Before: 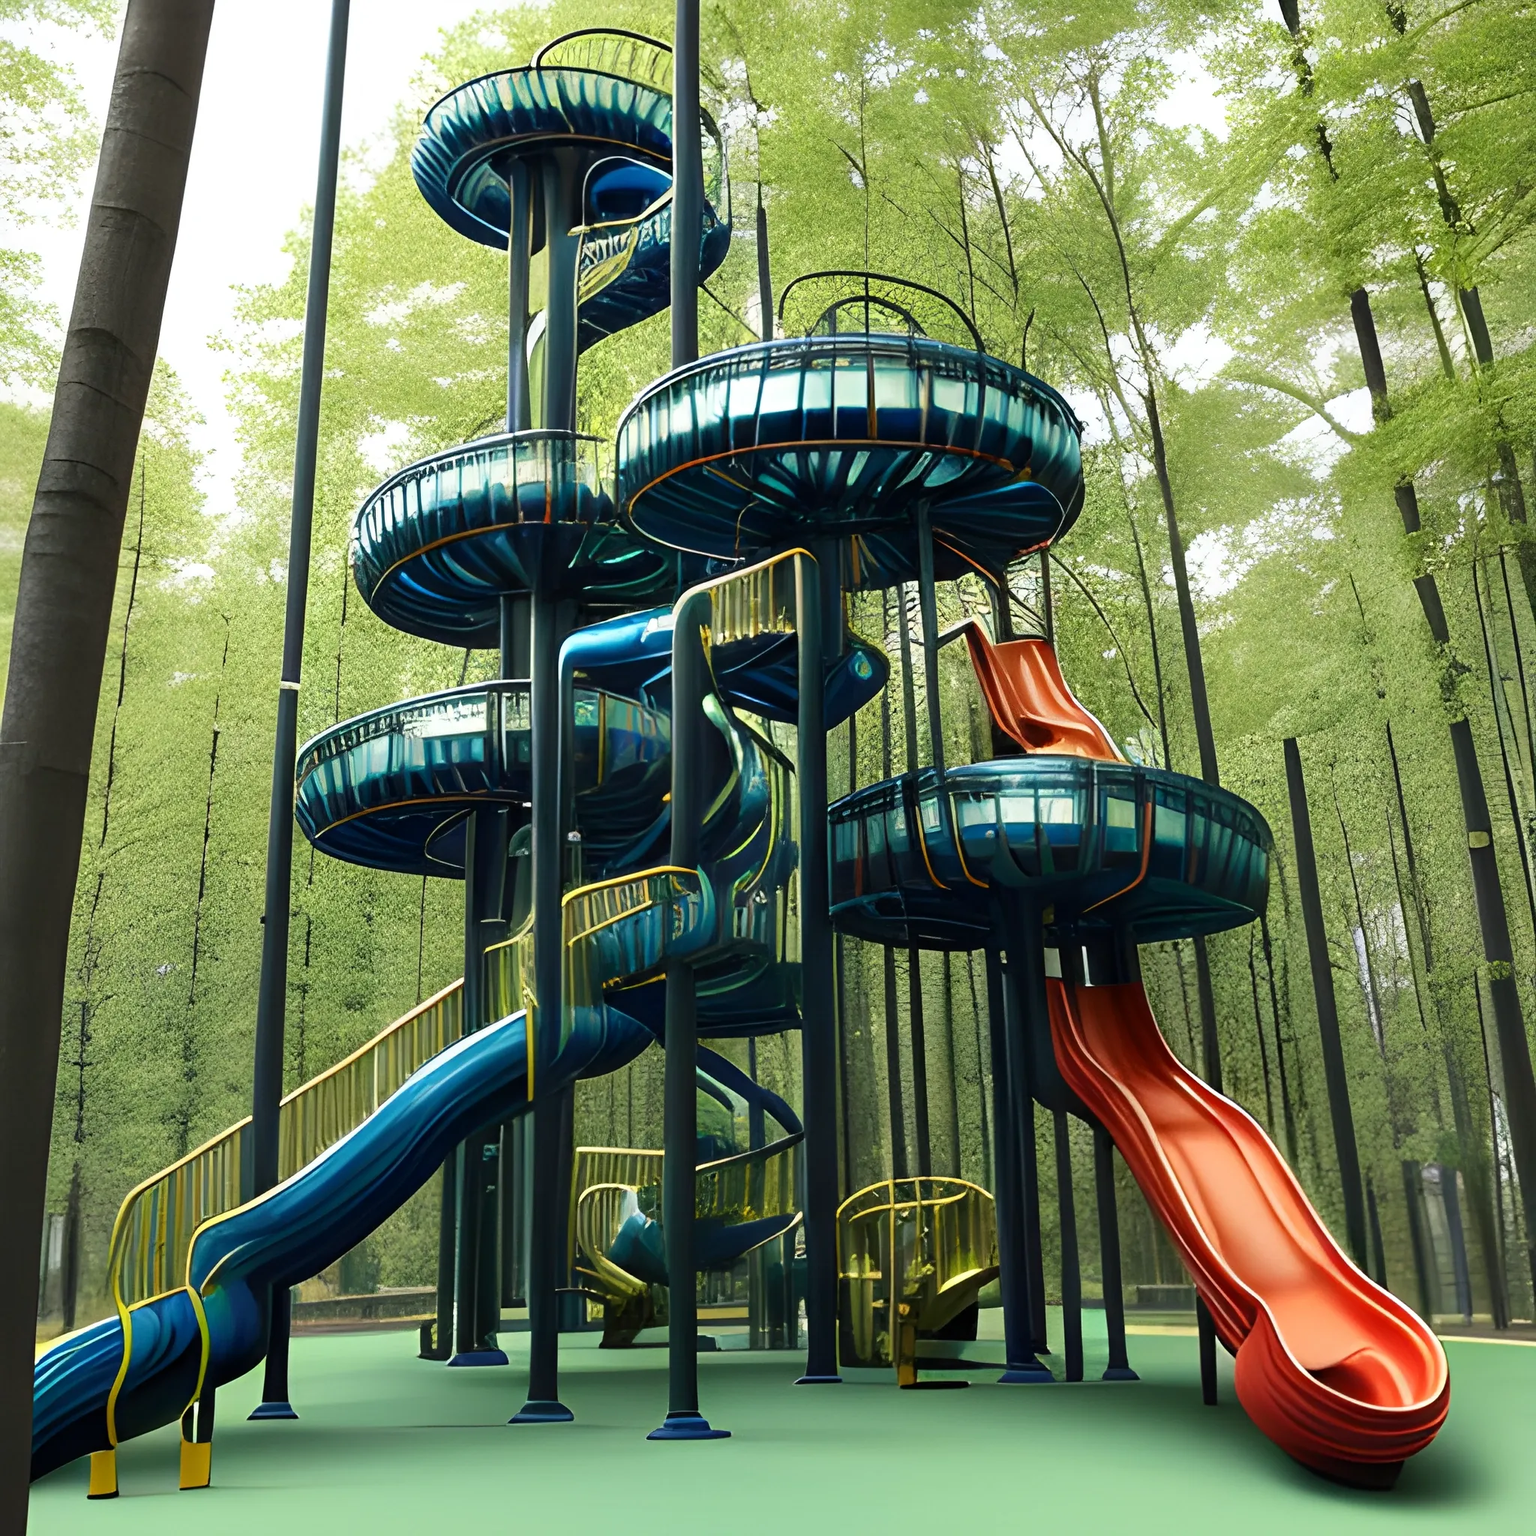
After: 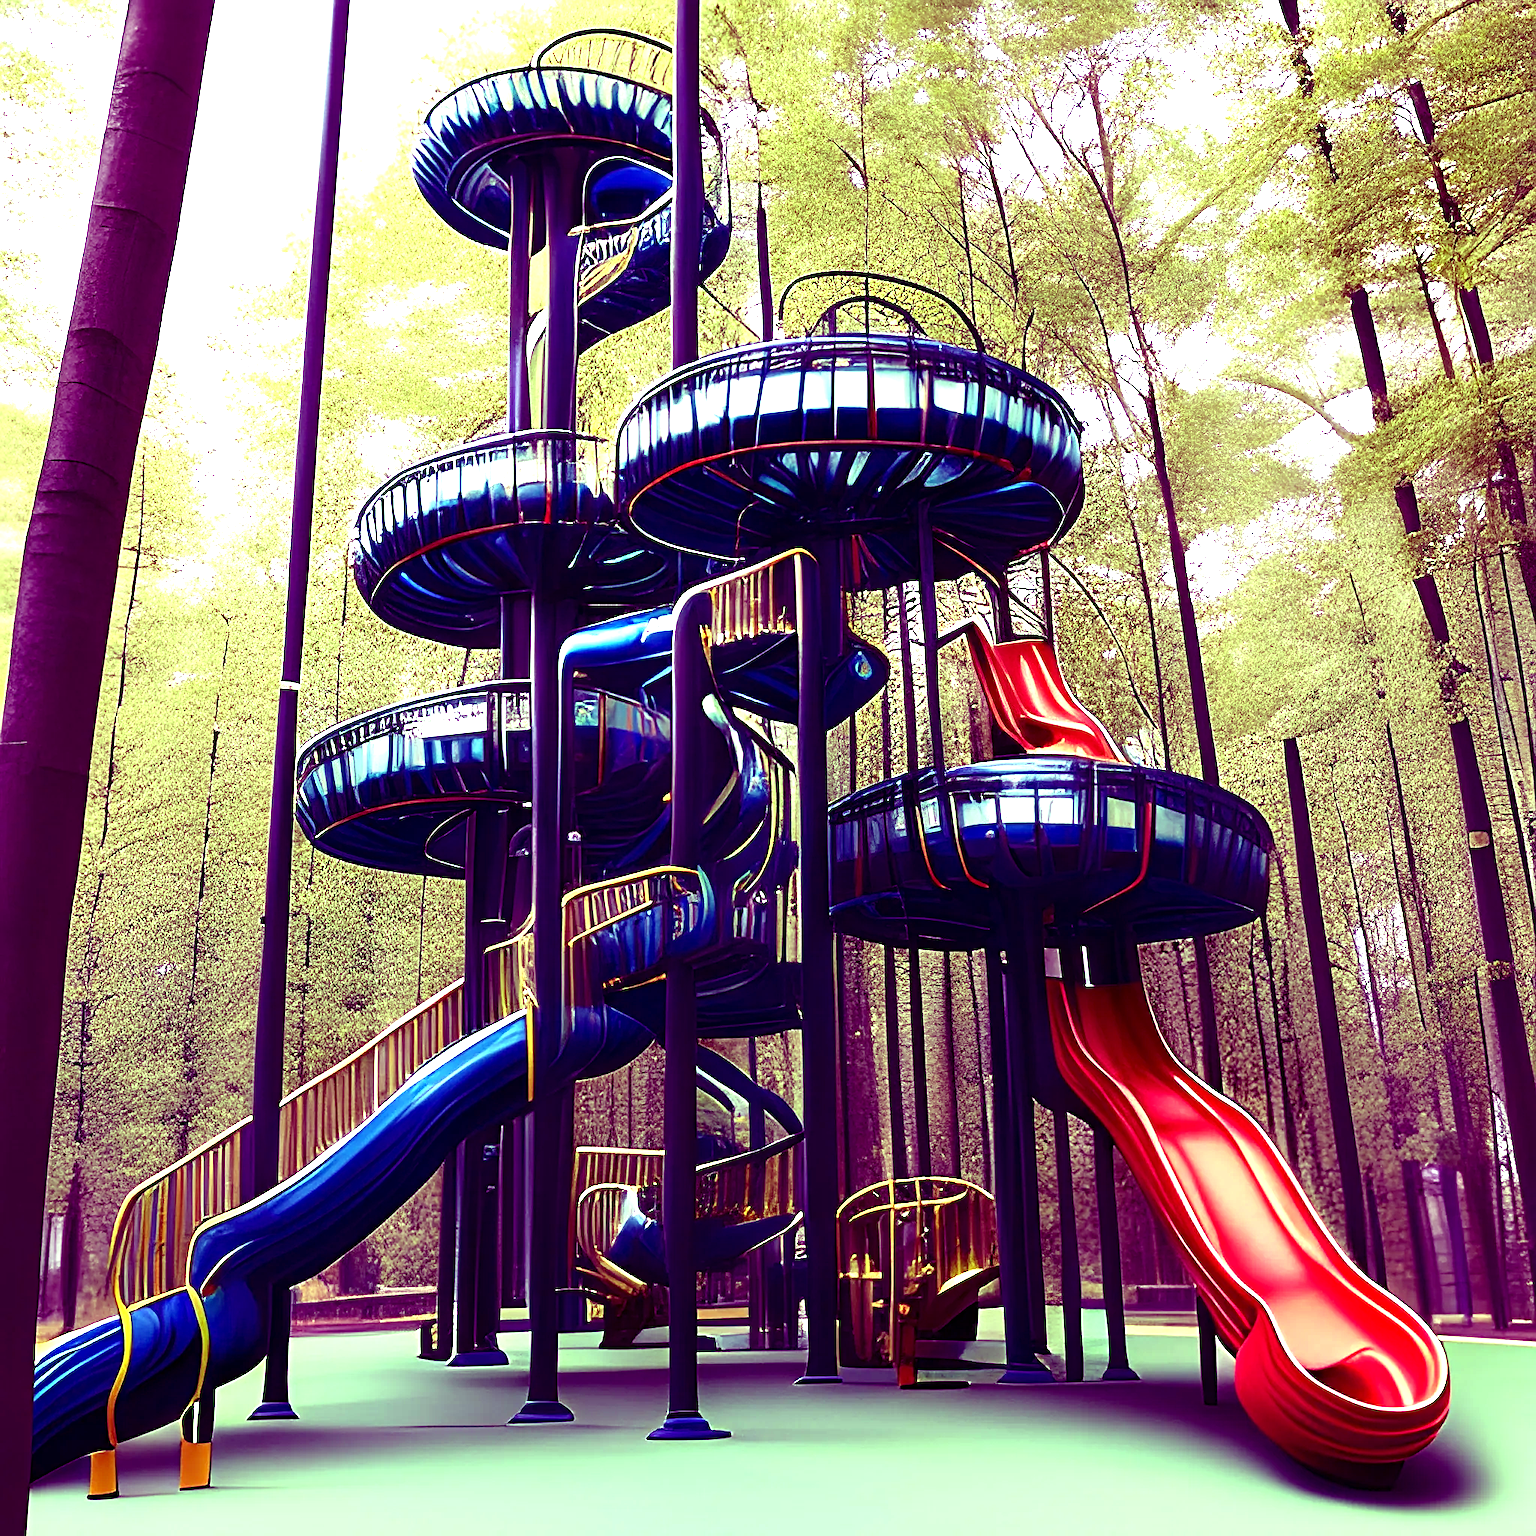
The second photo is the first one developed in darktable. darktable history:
color balance: mode lift, gamma, gain (sRGB), lift [1, 1, 0.101, 1]
sharpen: on, module defaults
exposure: exposure 1 EV, compensate highlight preservation false
